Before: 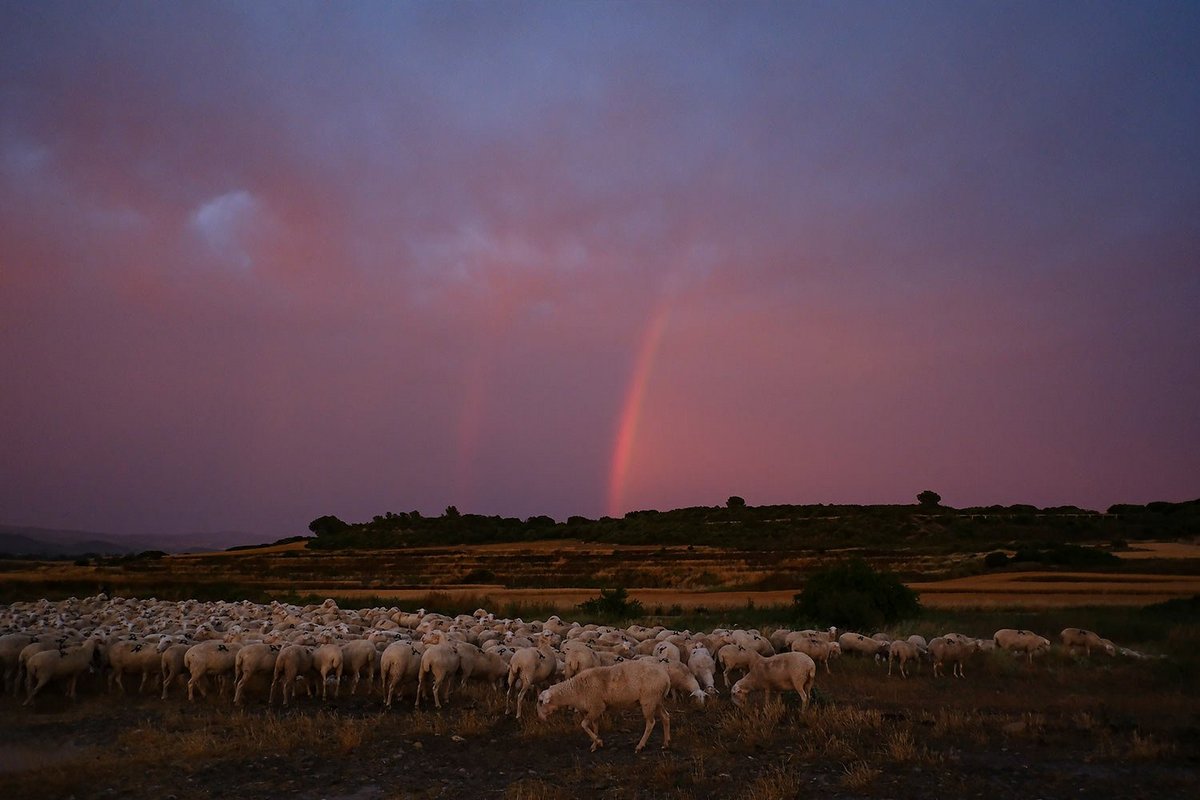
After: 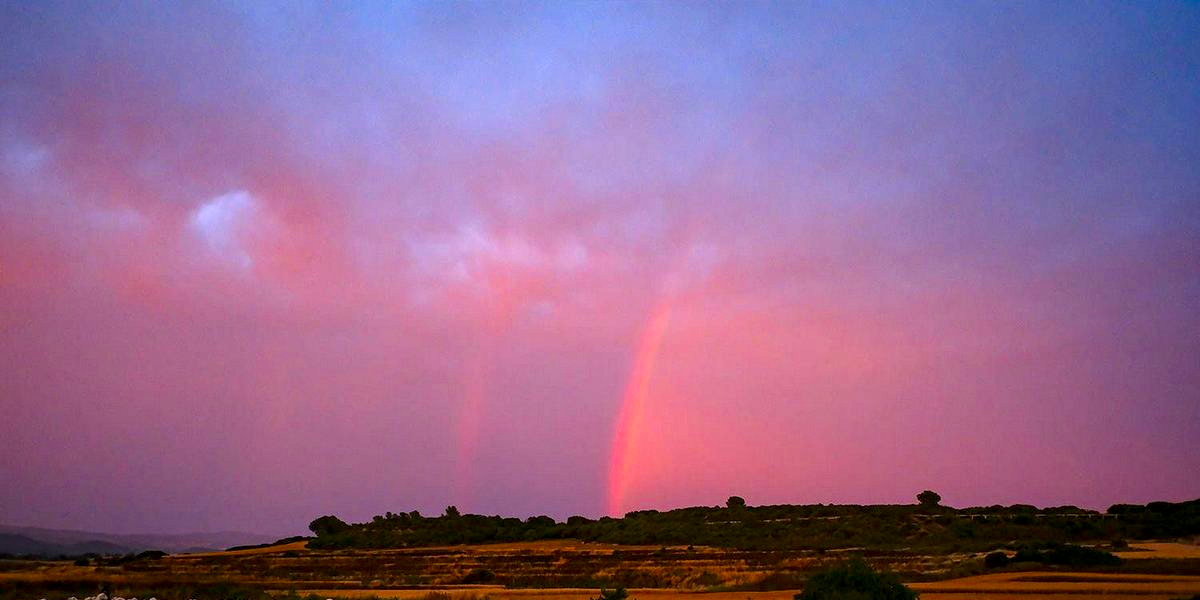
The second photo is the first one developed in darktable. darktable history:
contrast brightness saturation: contrast 0.08, saturation 0.2
exposure: black level correction 0, exposure 1.1 EV, compensate exposure bias true, compensate highlight preservation false
local contrast: detail 130%
color balance rgb: perceptual saturation grading › global saturation 30%
crop: bottom 24.988%
